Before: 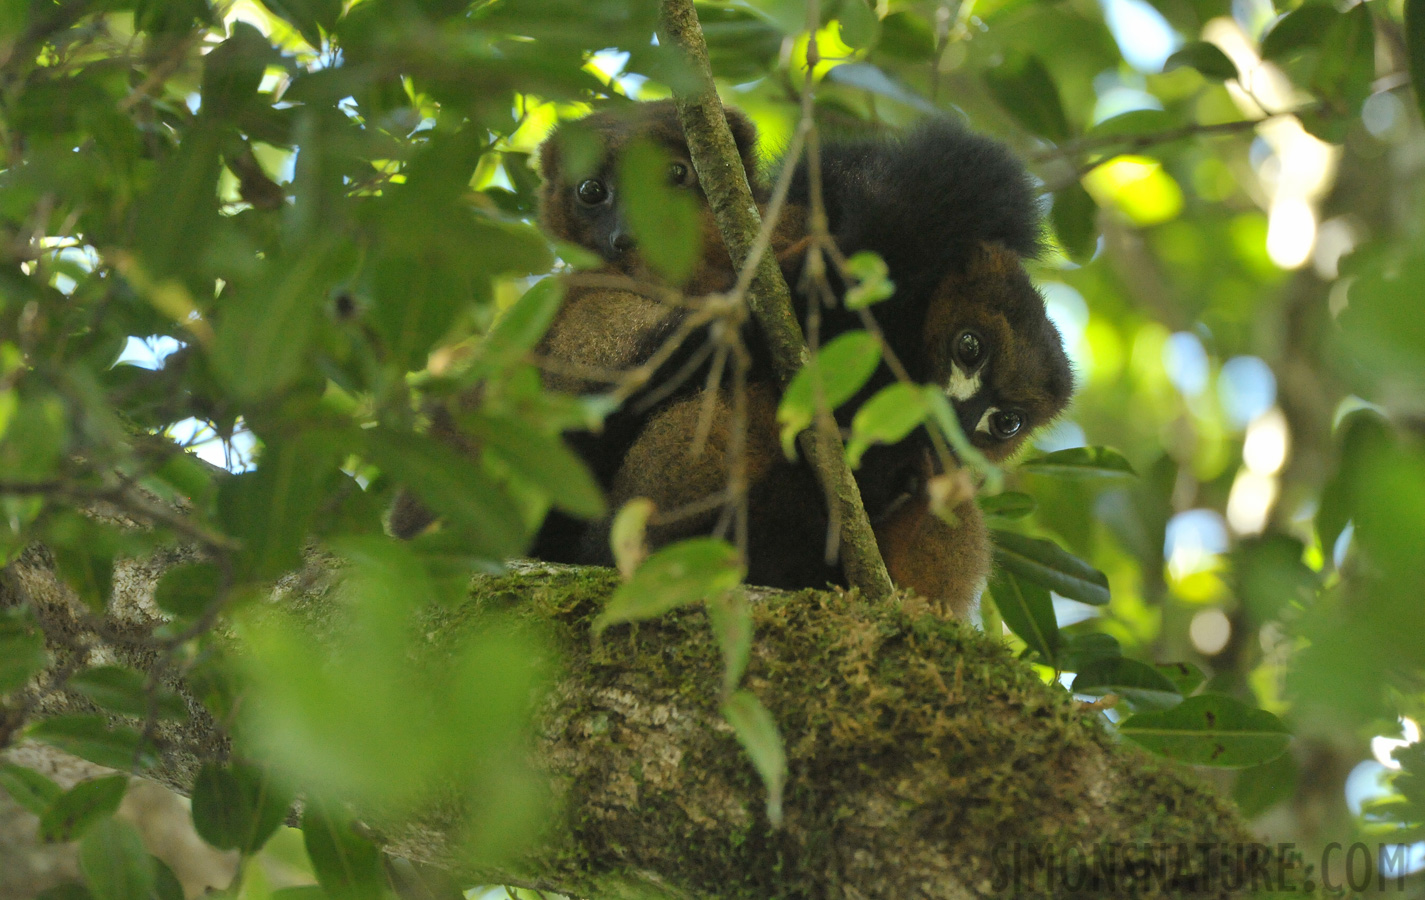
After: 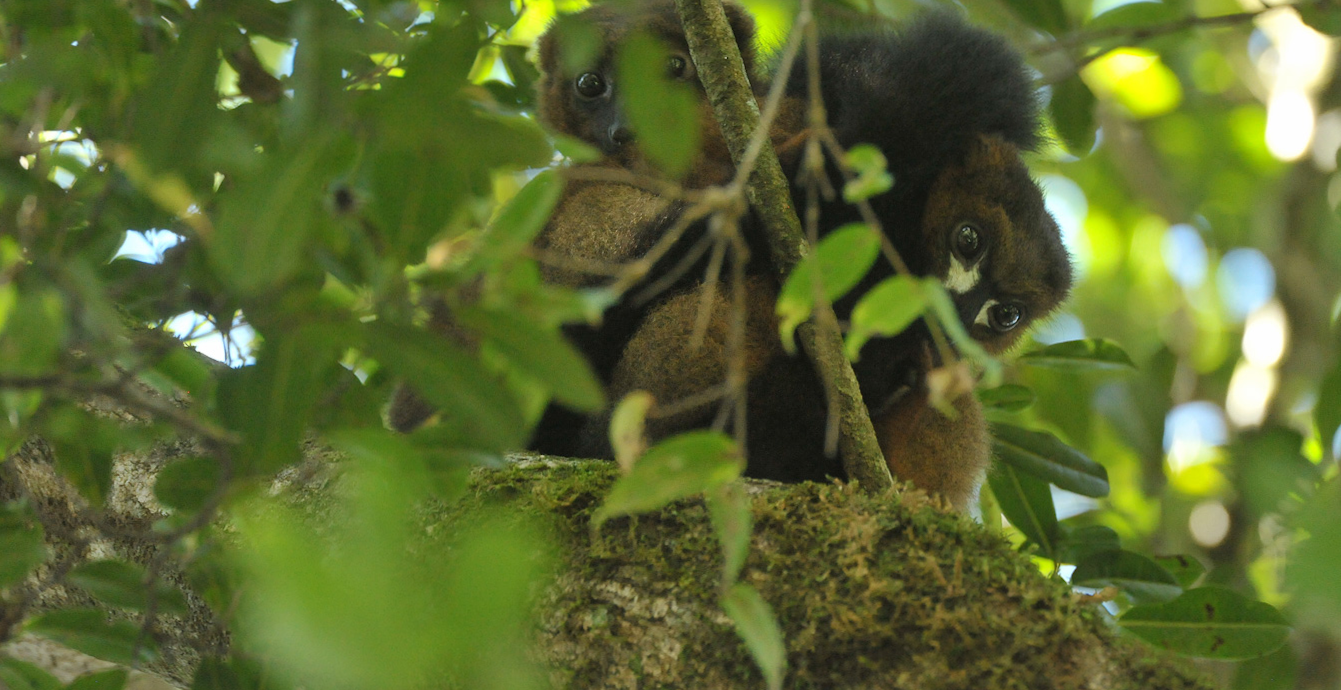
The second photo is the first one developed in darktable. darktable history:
crop and rotate: angle 0.091°, top 11.809%, right 5.658%, bottom 11.241%
